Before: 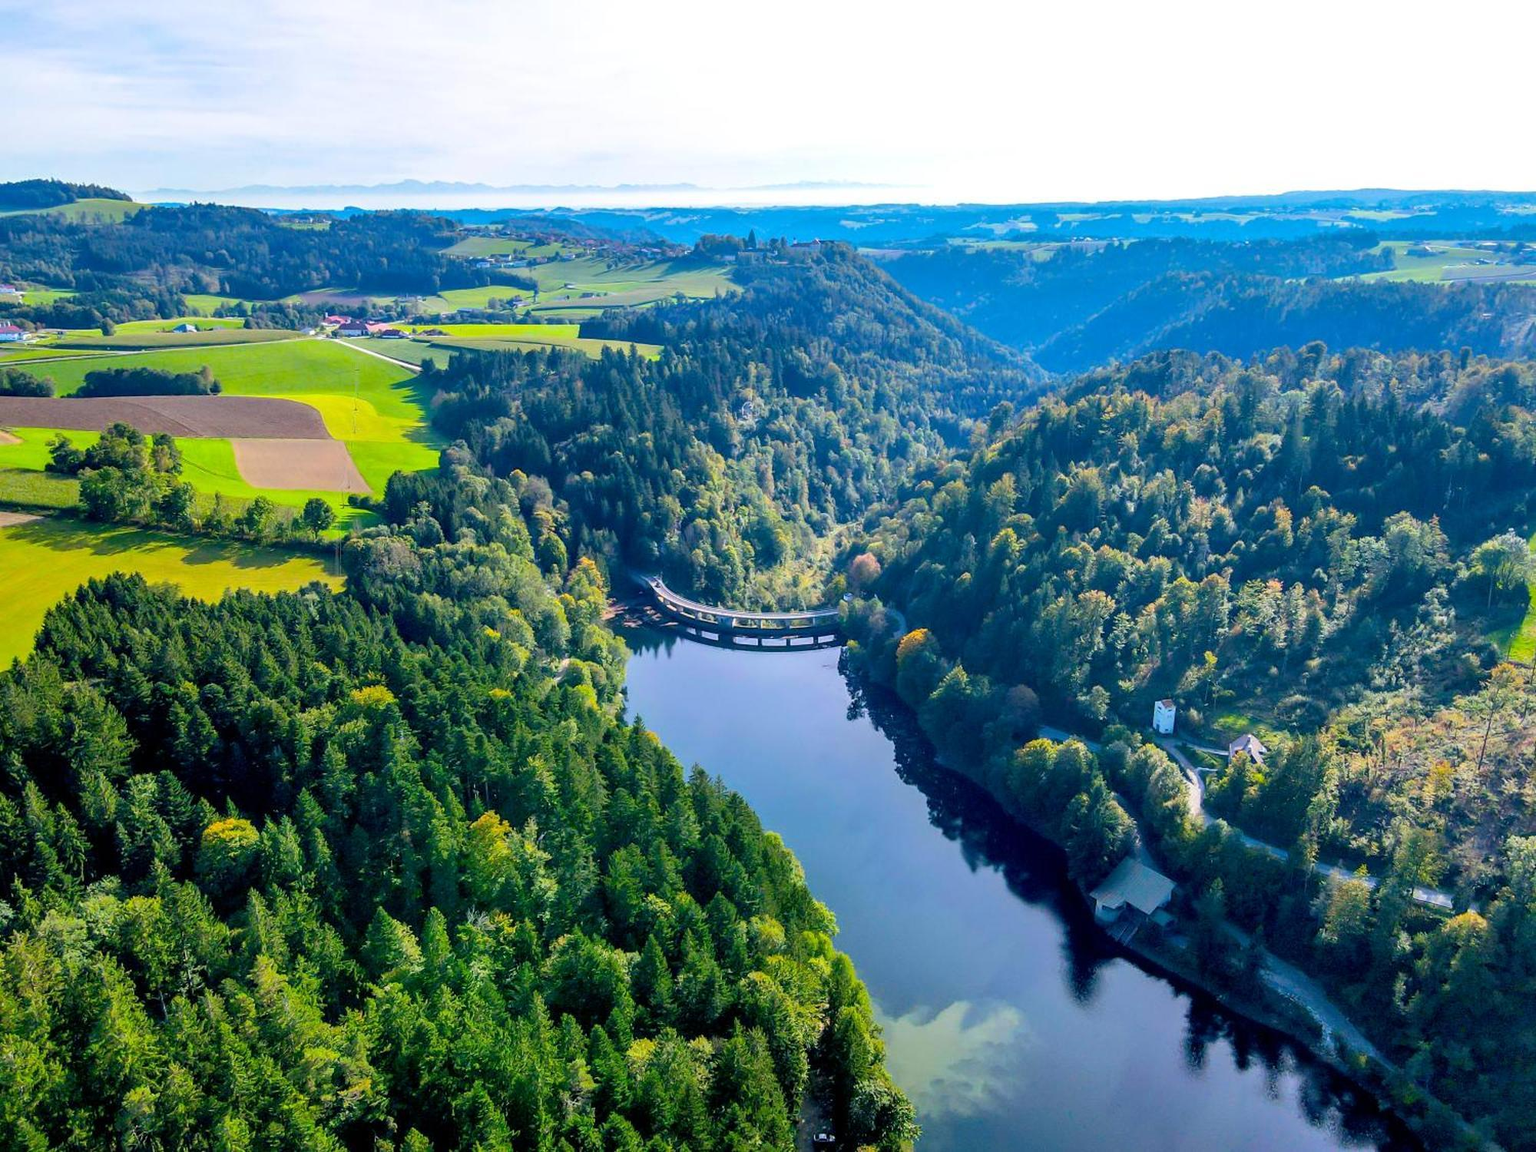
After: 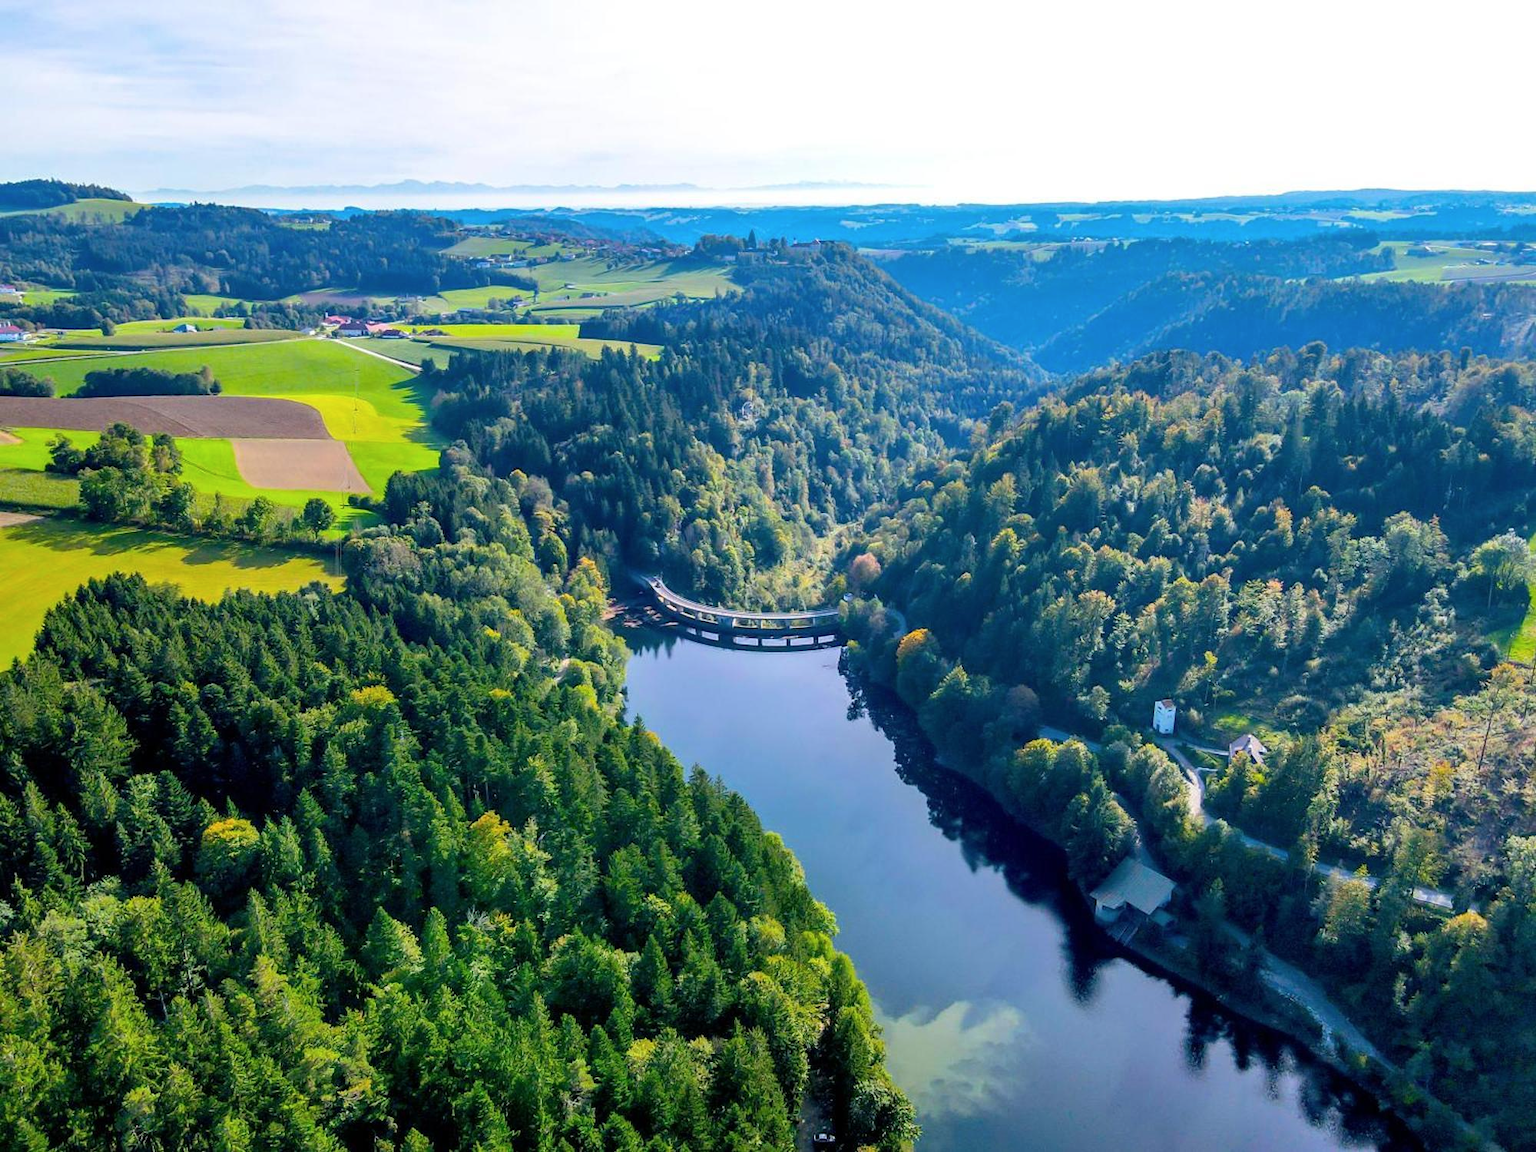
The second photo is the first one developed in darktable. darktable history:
contrast brightness saturation: saturation -0.029
